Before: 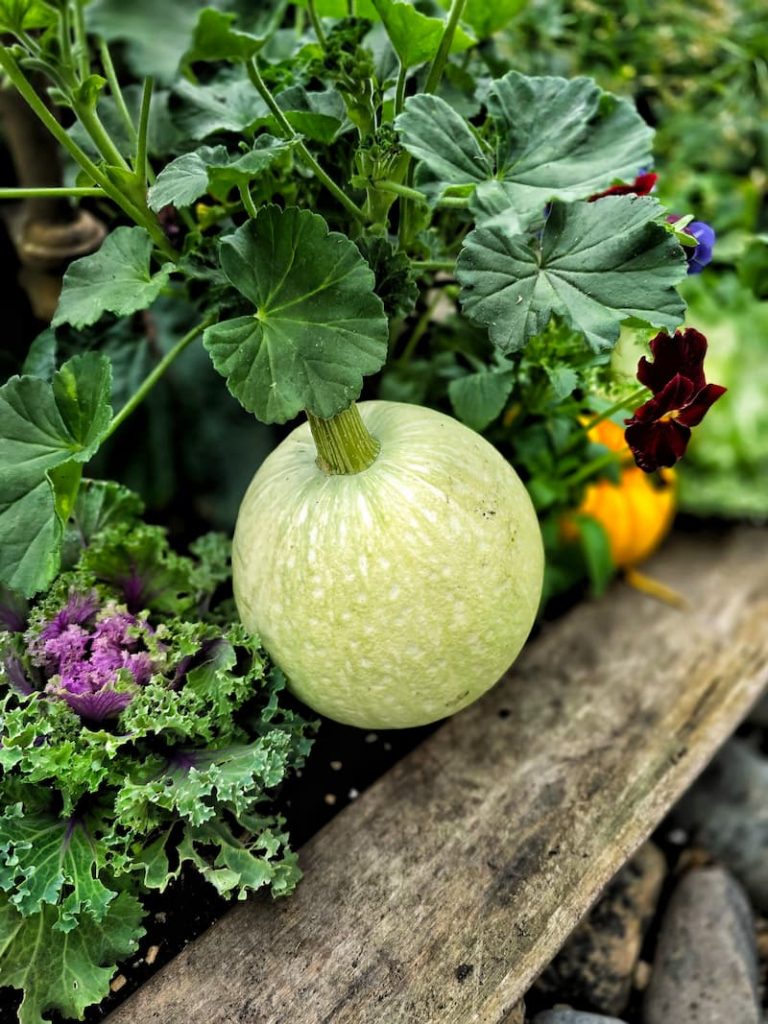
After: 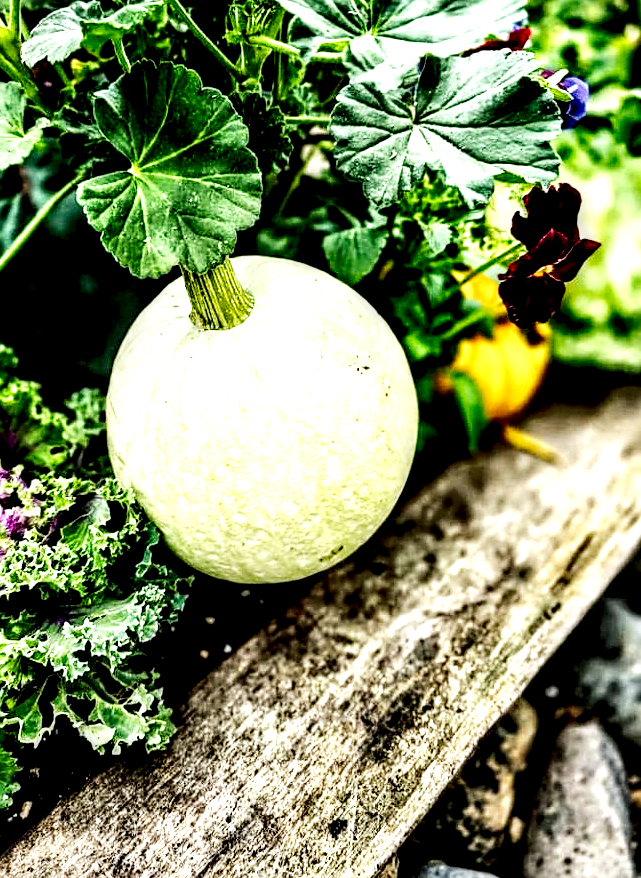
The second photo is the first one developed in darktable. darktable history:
sharpen: on, module defaults
local contrast: shadows 181%, detail 227%
crop: left 16.5%, top 14.193%
base curve: curves: ch0 [(0, 0) (0.007, 0.004) (0.027, 0.03) (0.046, 0.07) (0.207, 0.54) (0.442, 0.872) (0.673, 0.972) (1, 1)], preserve colors none
tone curve: curves: ch0 [(0, 0) (0.003, 0.003) (0.011, 0.011) (0.025, 0.024) (0.044, 0.043) (0.069, 0.068) (0.1, 0.097) (0.136, 0.133) (0.177, 0.173) (0.224, 0.219) (0.277, 0.27) (0.335, 0.327) (0.399, 0.39) (0.468, 0.457) (0.543, 0.545) (0.623, 0.625) (0.709, 0.71) (0.801, 0.801) (0.898, 0.898) (1, 1)], color space Lab, independent channels, preserve colors none
shadows and highlights: low approximation 0.01, soften with gaussian
